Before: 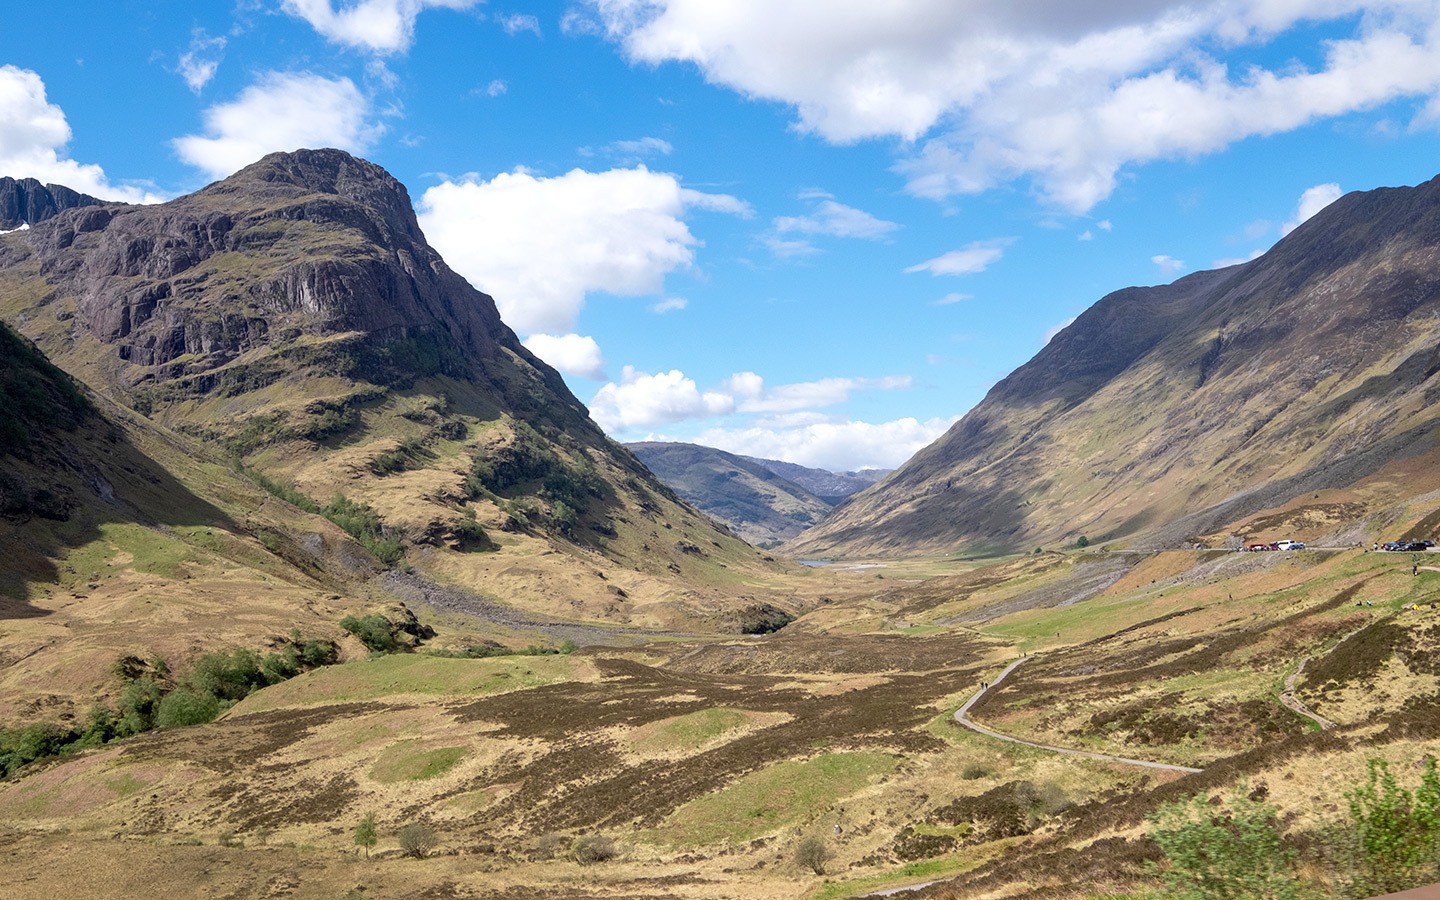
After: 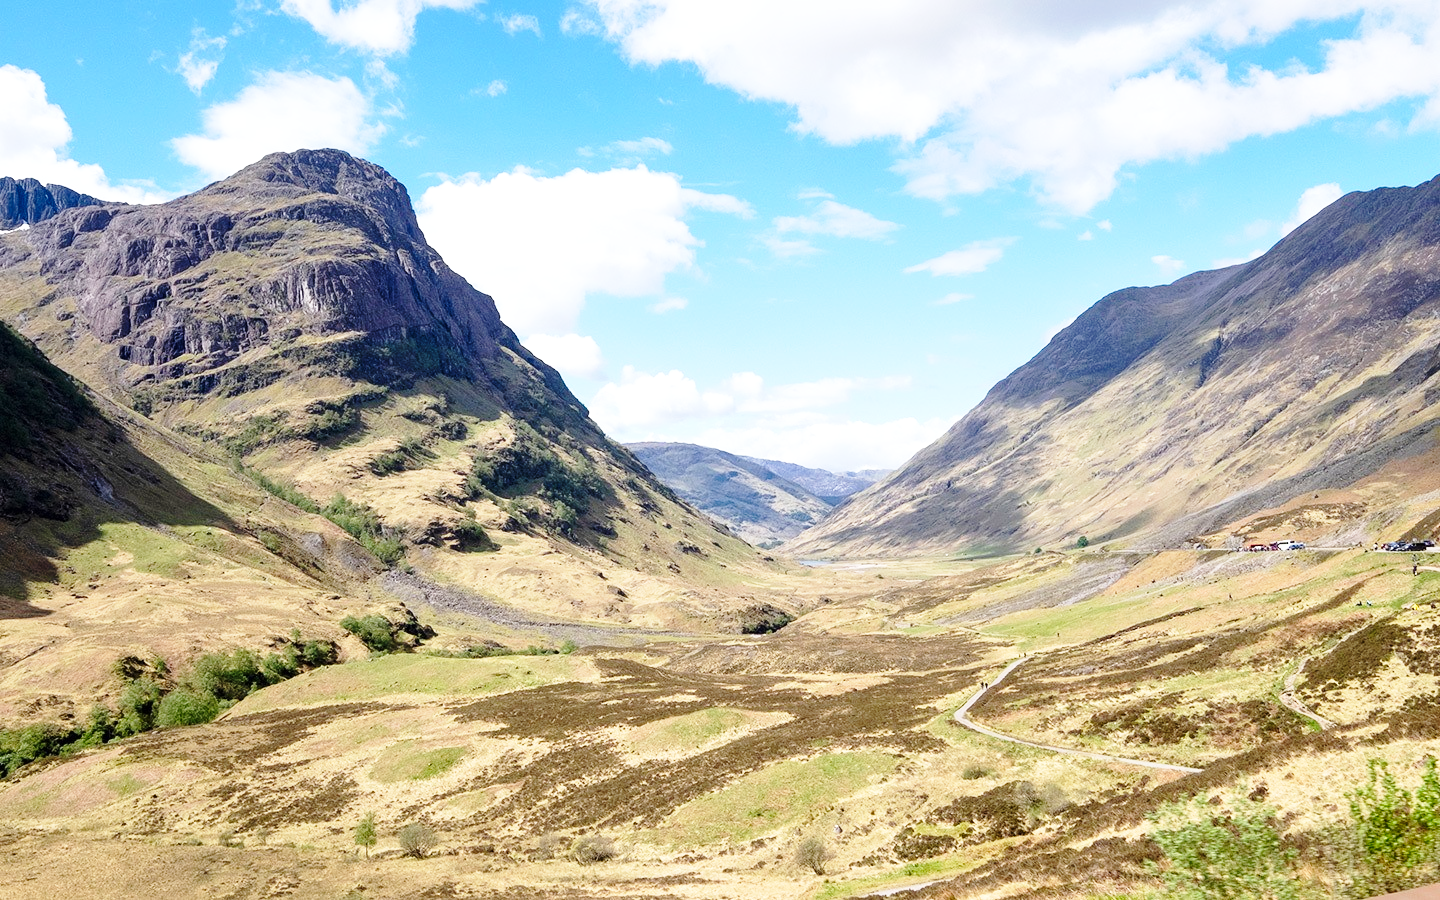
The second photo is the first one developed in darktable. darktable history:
base curve: curves: ch0 [(0, 0) (0.028, 0.03) (0.121, 0.232) (0.46, 0.748) (0.859, 0.968) (1, 1)], preserve colors none
exposure: exposure 0.178 EV, compensate exposure bias true, compensate highlight preservation false
